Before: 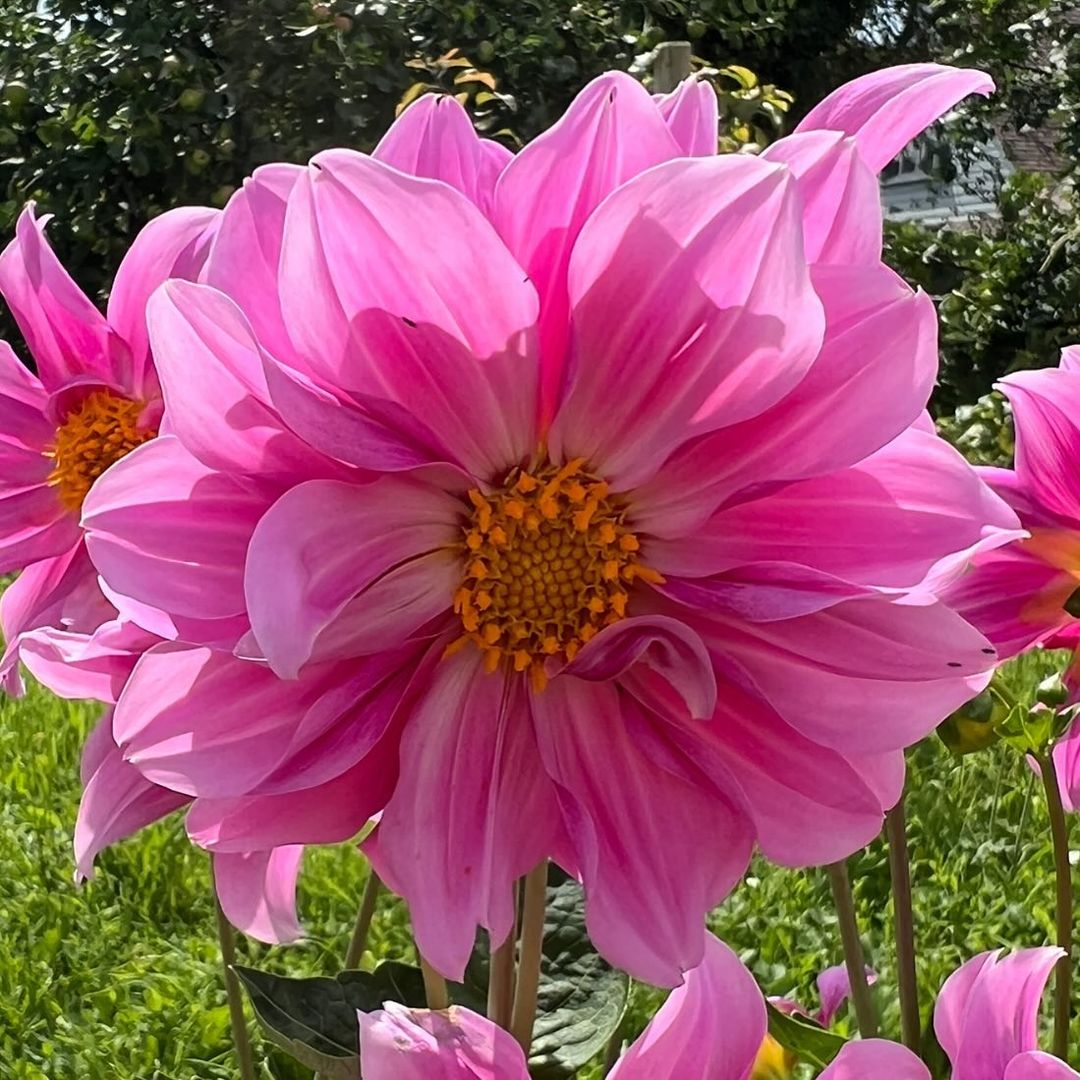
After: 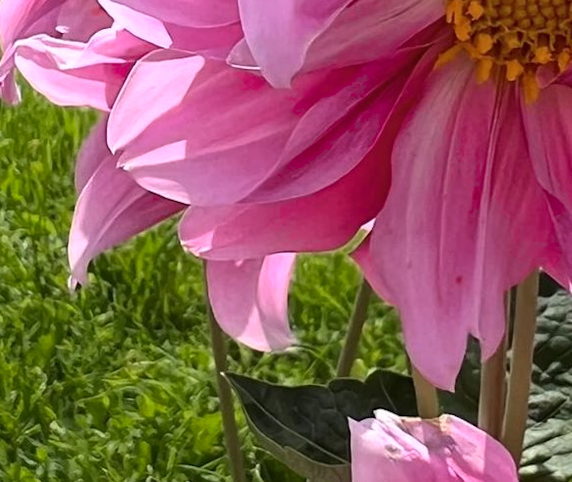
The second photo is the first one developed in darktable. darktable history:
crop and rotate: top 54.778%, right 46.61%, bottom 0.159%
color zones: curves: ch0 [(0, 0.558) (0.143, 0.548) (0.286, 0.447) (0.429, 0.259) (0.571, 0.5) (0.714, 0.5) (0.857, 0.593) (1, 0.558)]; ch1 [(0, 0.543) (0.01, 0.544) (0.12, 0.492) (0.248, 0.458) (0.5, 0.534) (0.748, 0.5) (0.99, 0.469) (1, 0.543)]; ch2 [(0, 0.507) (0.143, 0.522) (0.286, 0.505) (0.429, 0.5) (0.571, 0.5) (0.714, 0.5) (0.857, 0.5) (1, 0.507)]
rotate and perspective: rotation 0.192°, lens shift (horizontal) -0.015, crop left 0.005, crop right 0.996, crop top 0.006, crop bottom 0.99
